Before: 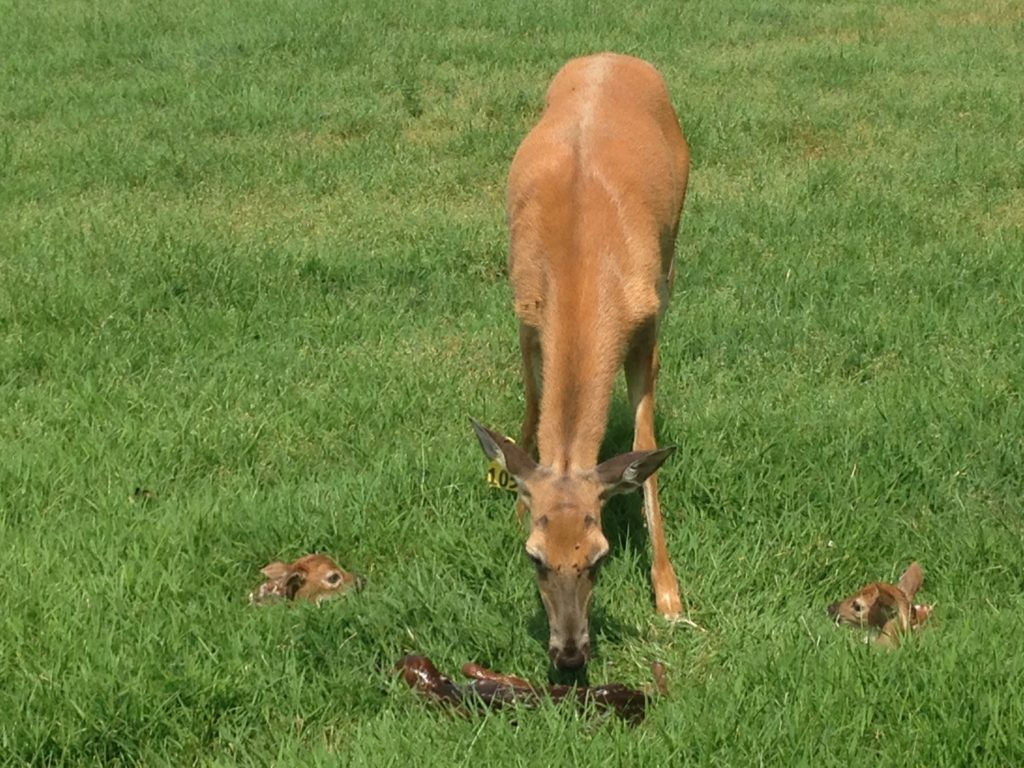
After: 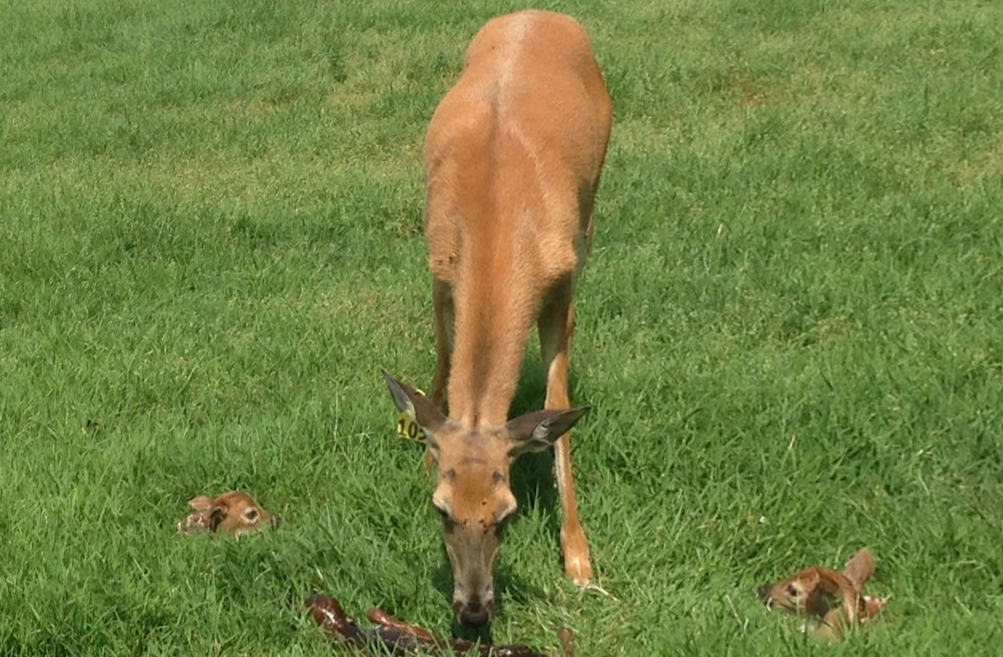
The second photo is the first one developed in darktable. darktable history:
rotate and perspective: rotation 1.69°, lens shift (vertical) -0.023, lens shift (horizontal) -0.291, crop left 0.025, crop right 0.988, crop top 0.092, crop bottom 0.842
crop and rotate: left 0.126%
